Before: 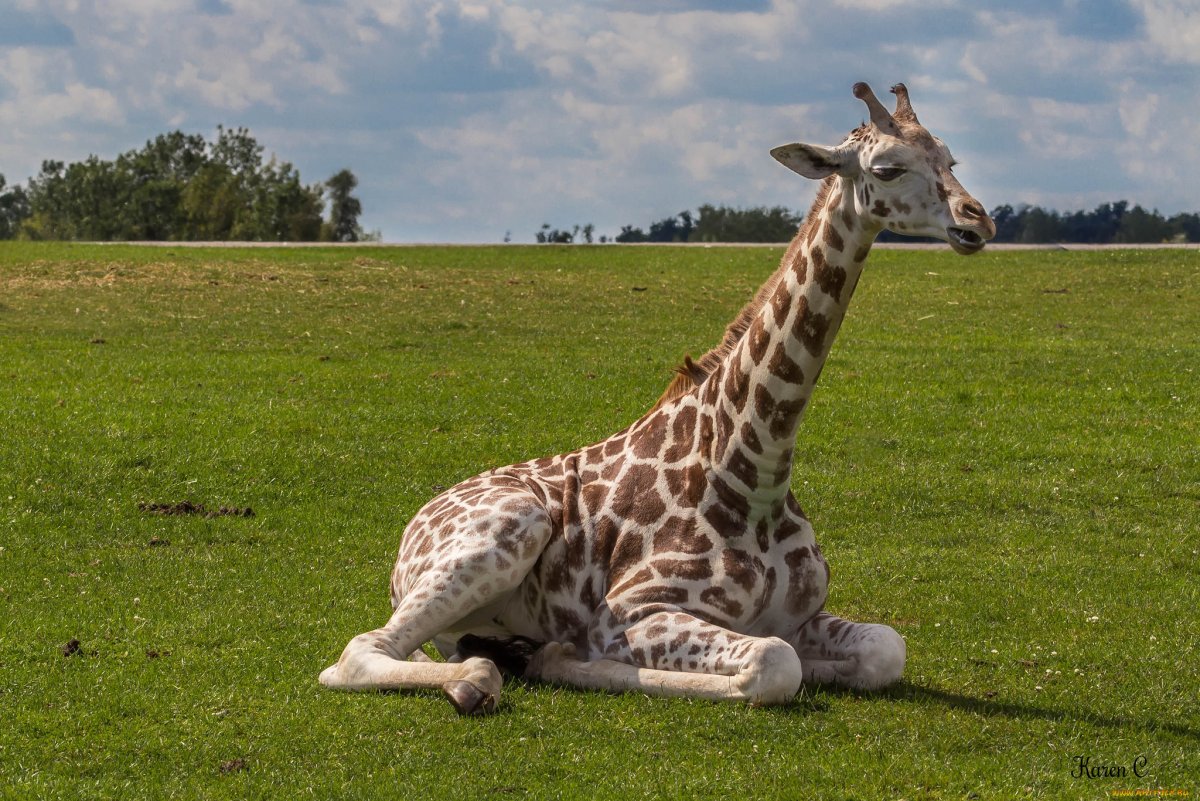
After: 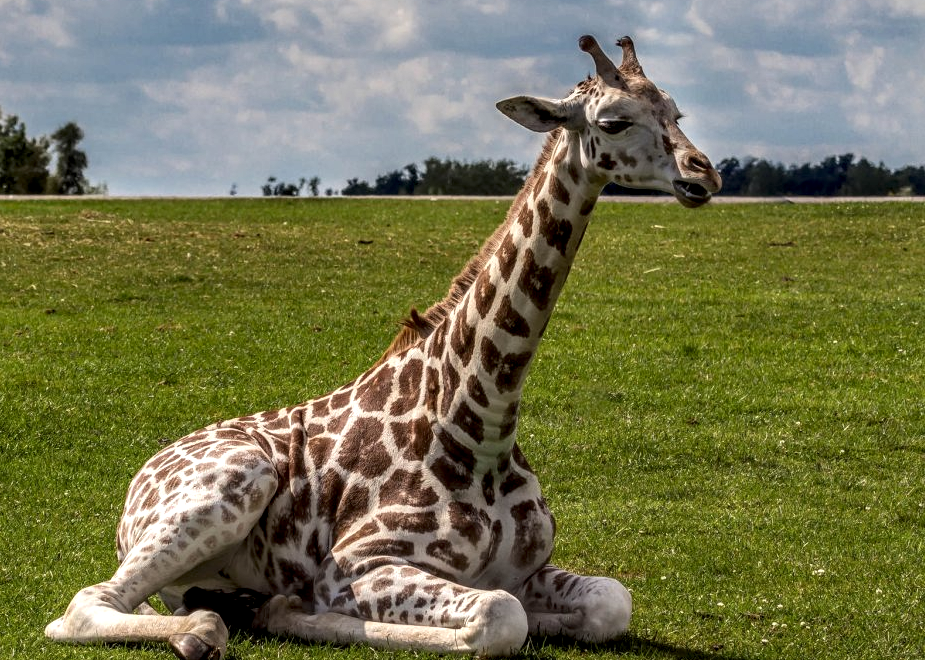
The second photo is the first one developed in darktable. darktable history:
local contrast: highlights 60%, shadows 61%, detail 160%
crop: left 22.857%, top 5.871%, bottom 11.631%
